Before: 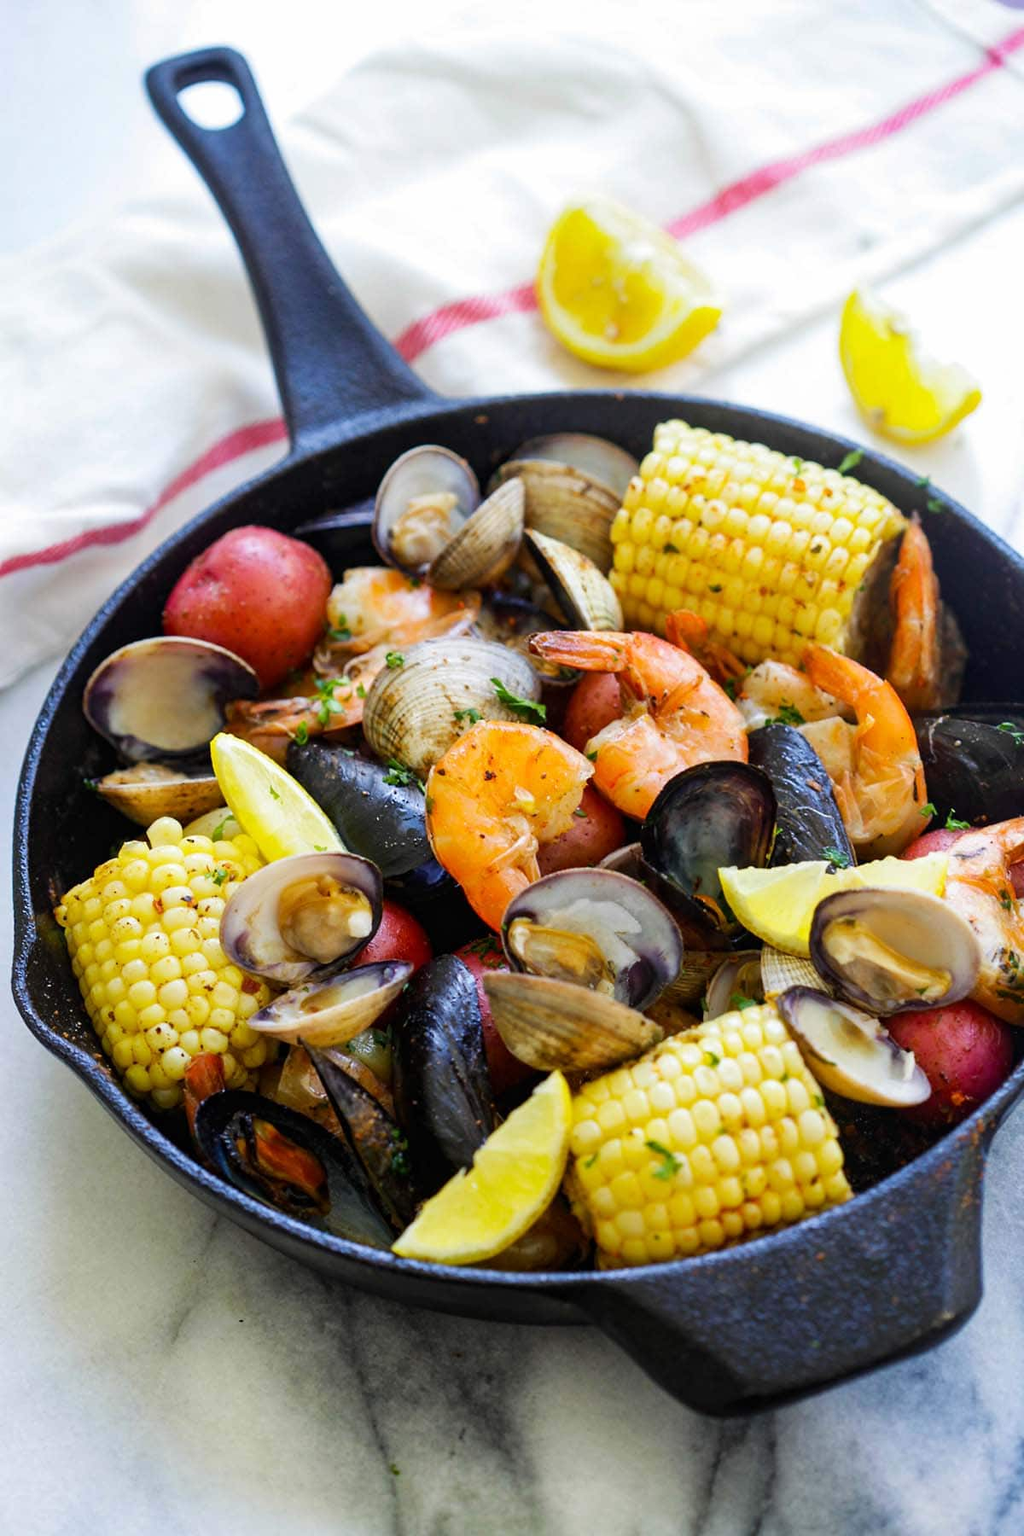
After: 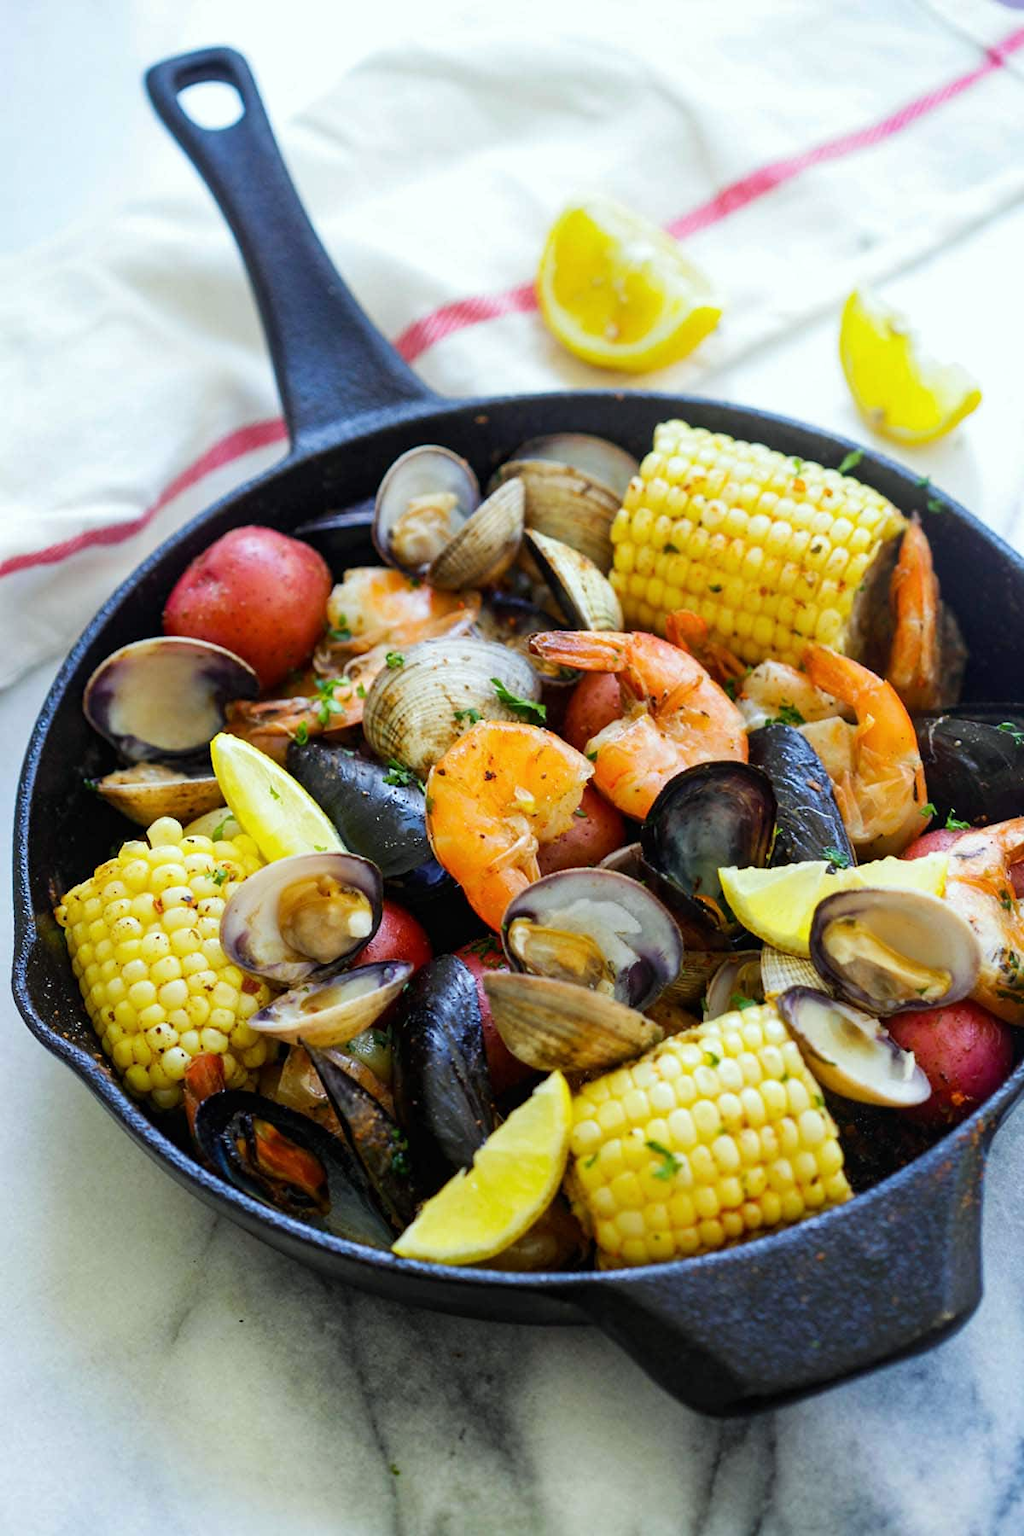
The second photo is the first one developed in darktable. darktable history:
color calibration: illuminant Planckian (black body), x 0.351, y 0.352, temperature 4794.27 K
